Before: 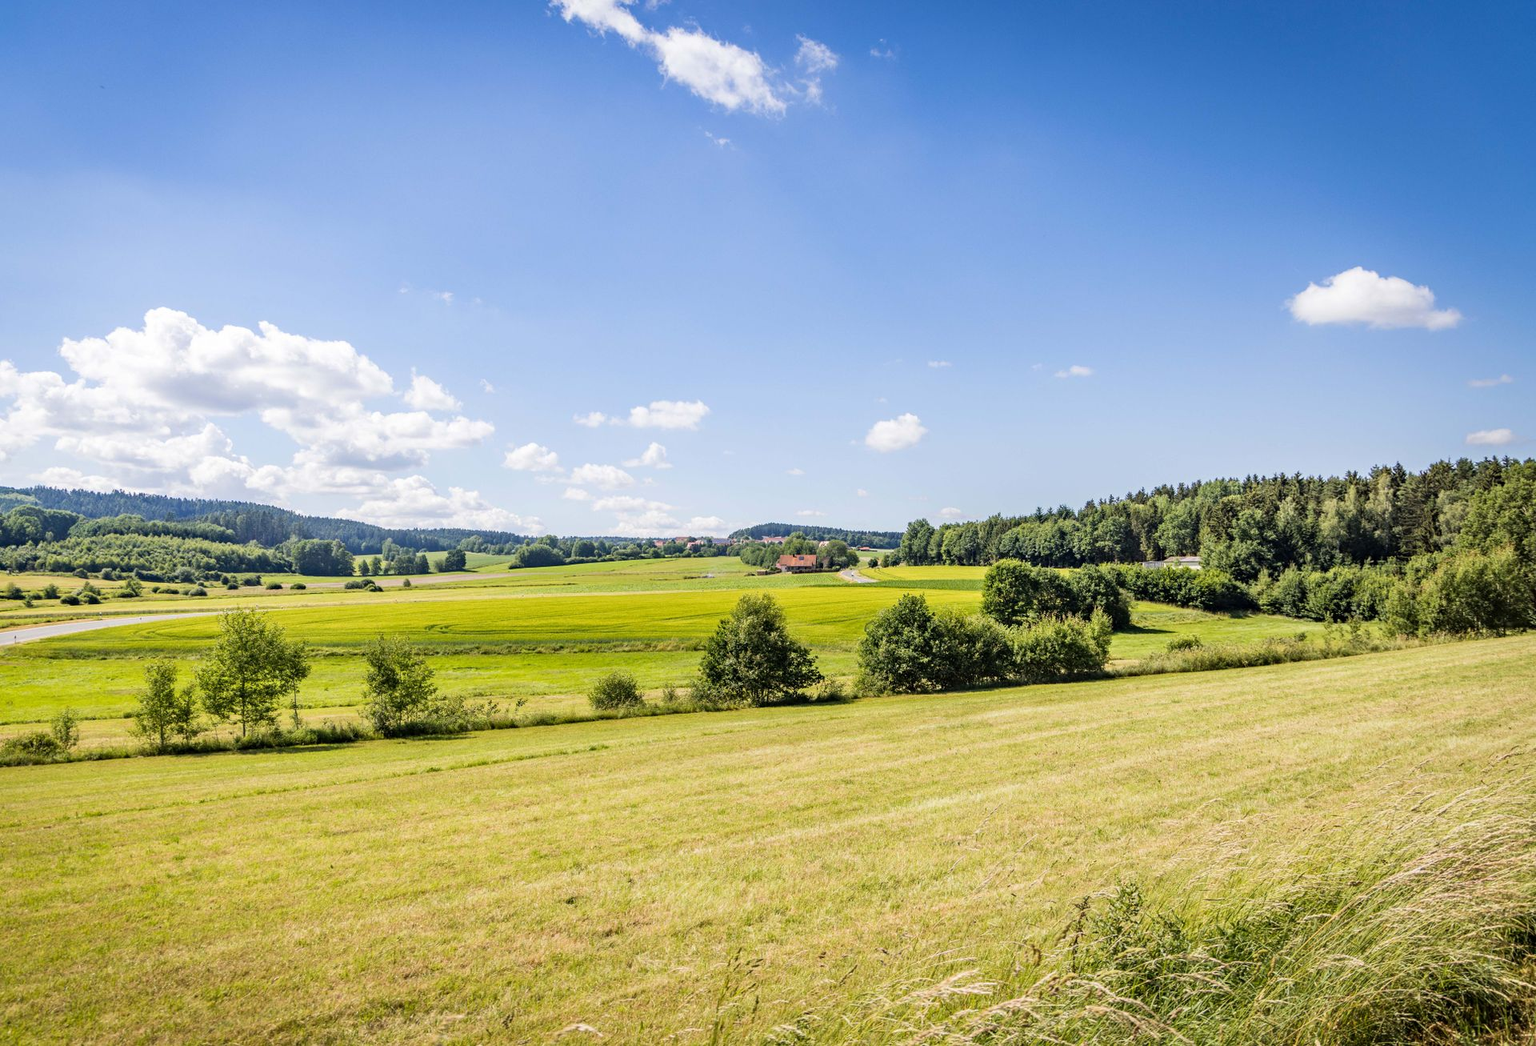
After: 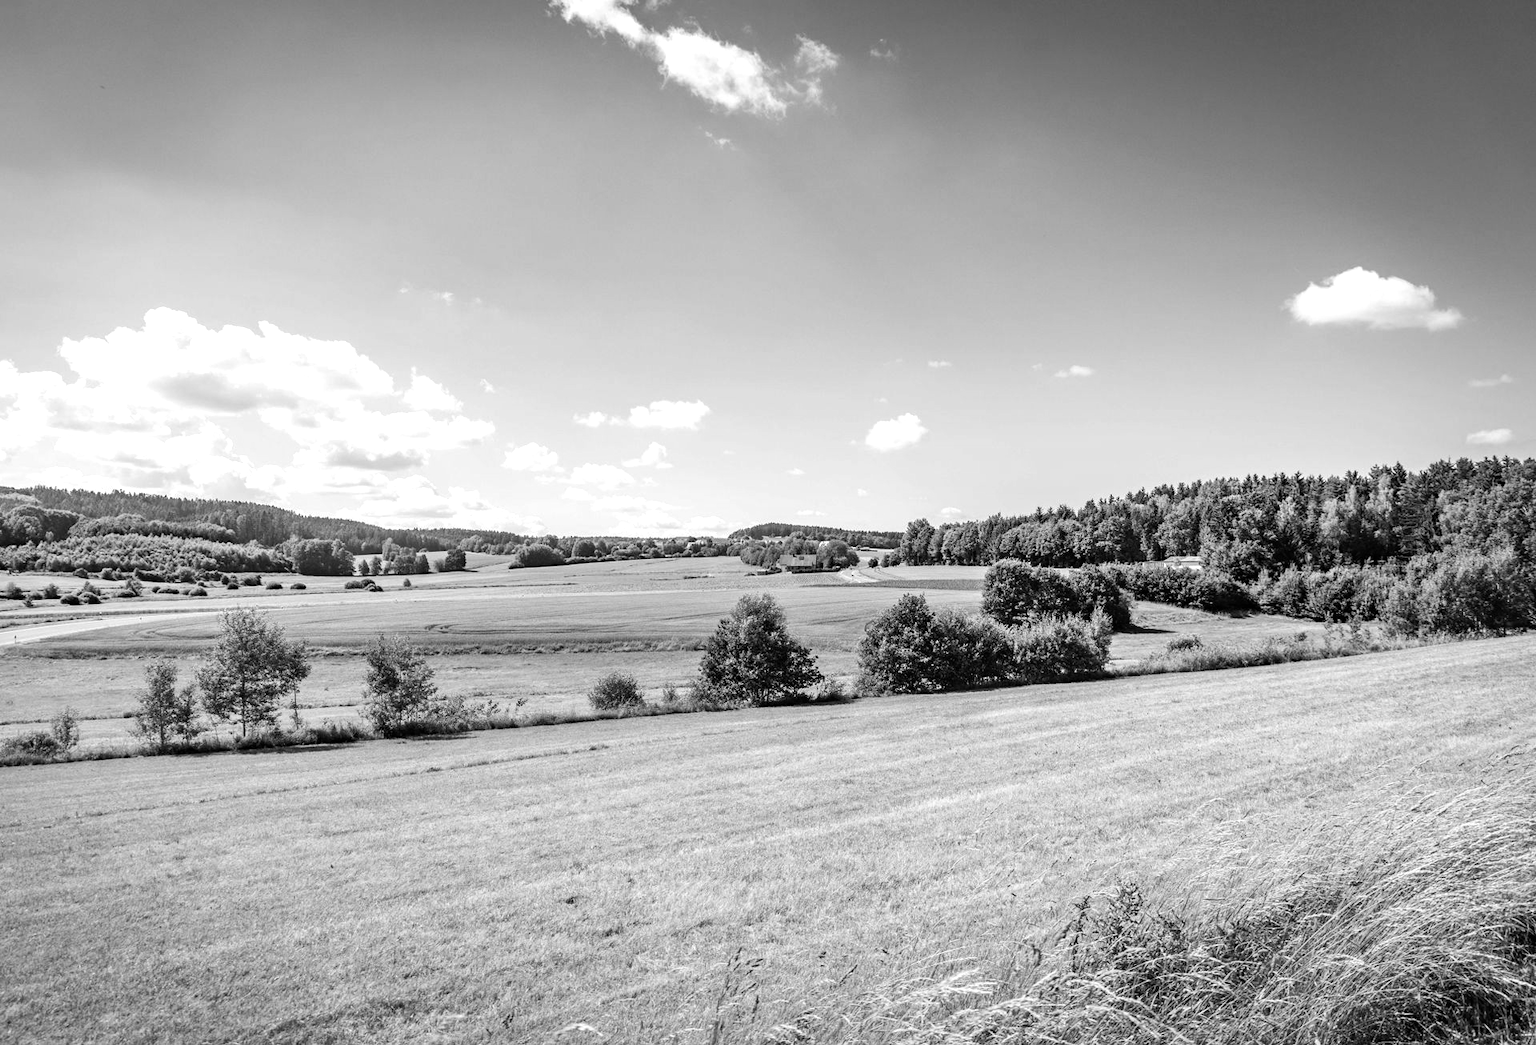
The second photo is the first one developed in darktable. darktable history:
tone equalizer: -8 EV -0.417 EV, -7 EV -0.389 EV, -6 EV -0.333 EV, -5 EV -0.222 EV, -3 EV 0.222 EV, -2 EV 0.333 EV, -1 EV 0.389 EV, +0 EV 0.417 EV, edges refinement/feathering 500, mask exposure compensation -1.57 EV, preserve details no
color balance rgb: perceptual saturation grading › global saturation 8.89%, saturation formula JzAzBz (2021)
monochrome: a 2.21, b -1.33, size 2.2
